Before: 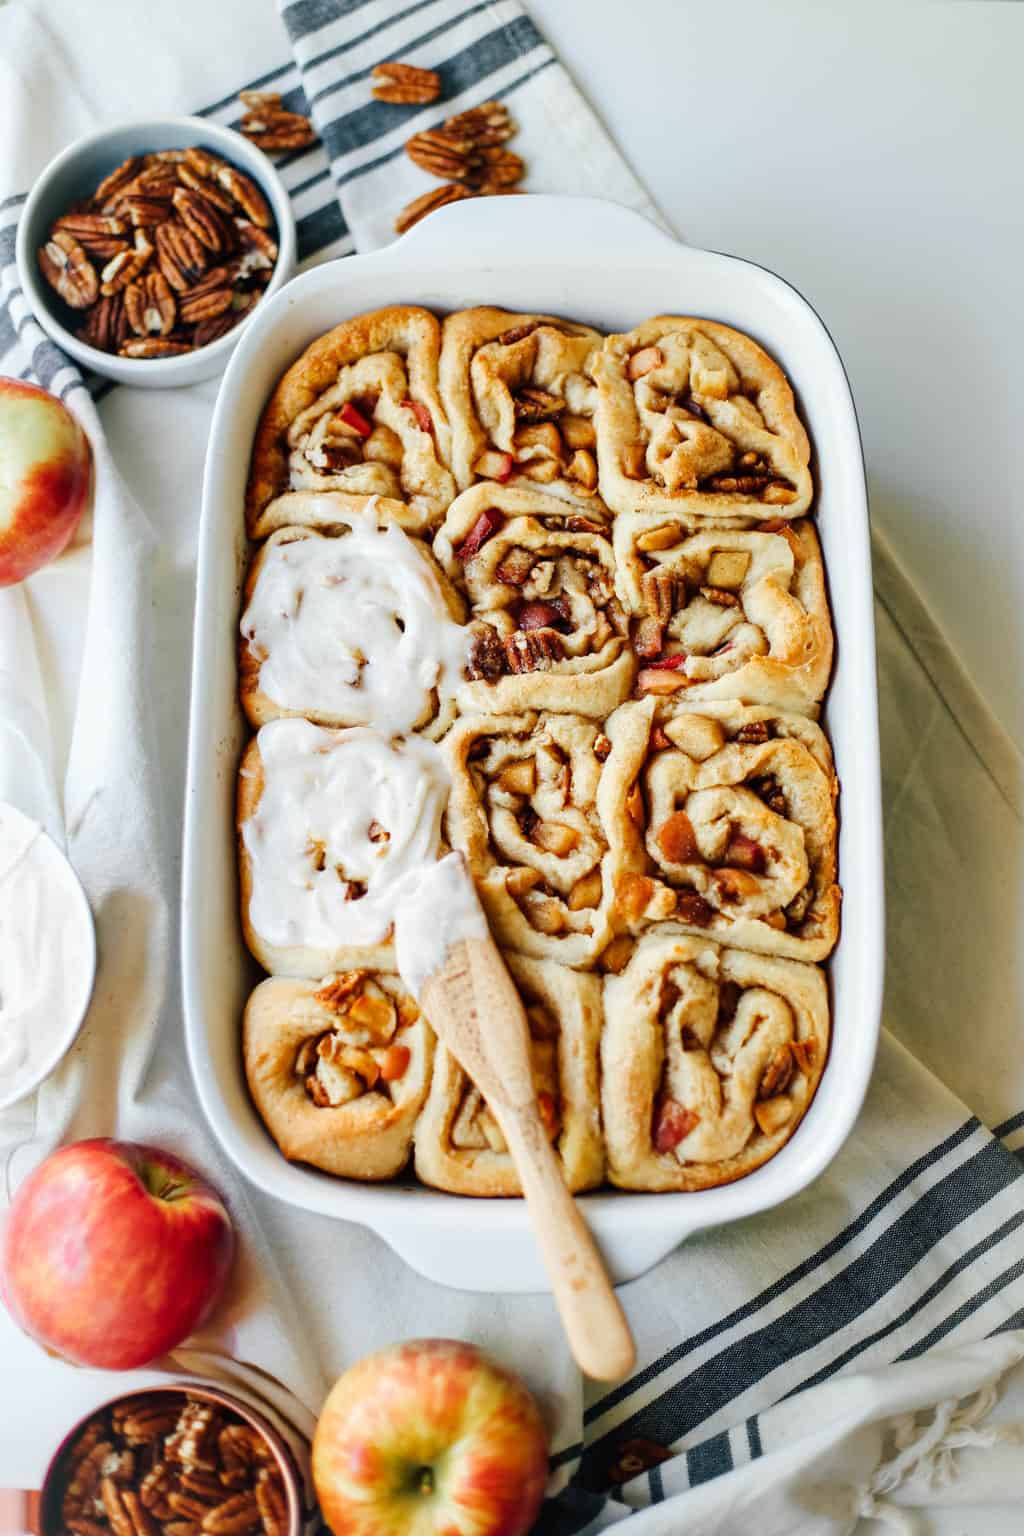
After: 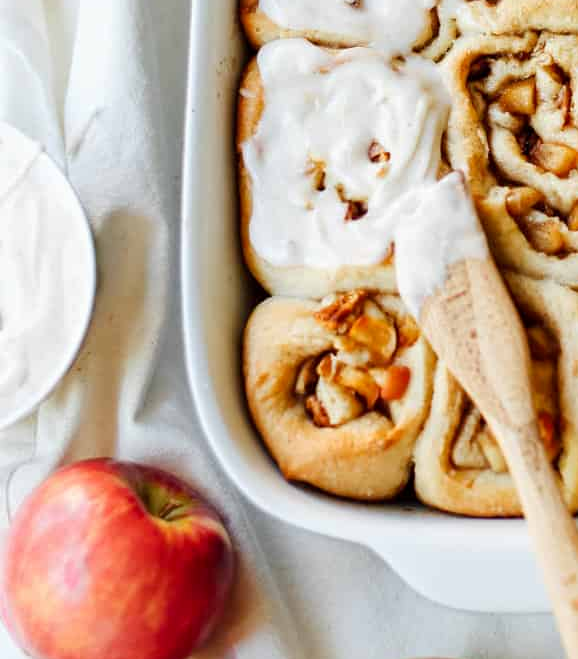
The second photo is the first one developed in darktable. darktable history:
crop: top 44.28%, right 43.51%, bottom 12.808%
exposure: black level correction 0.001, compensate highlight preservation false
